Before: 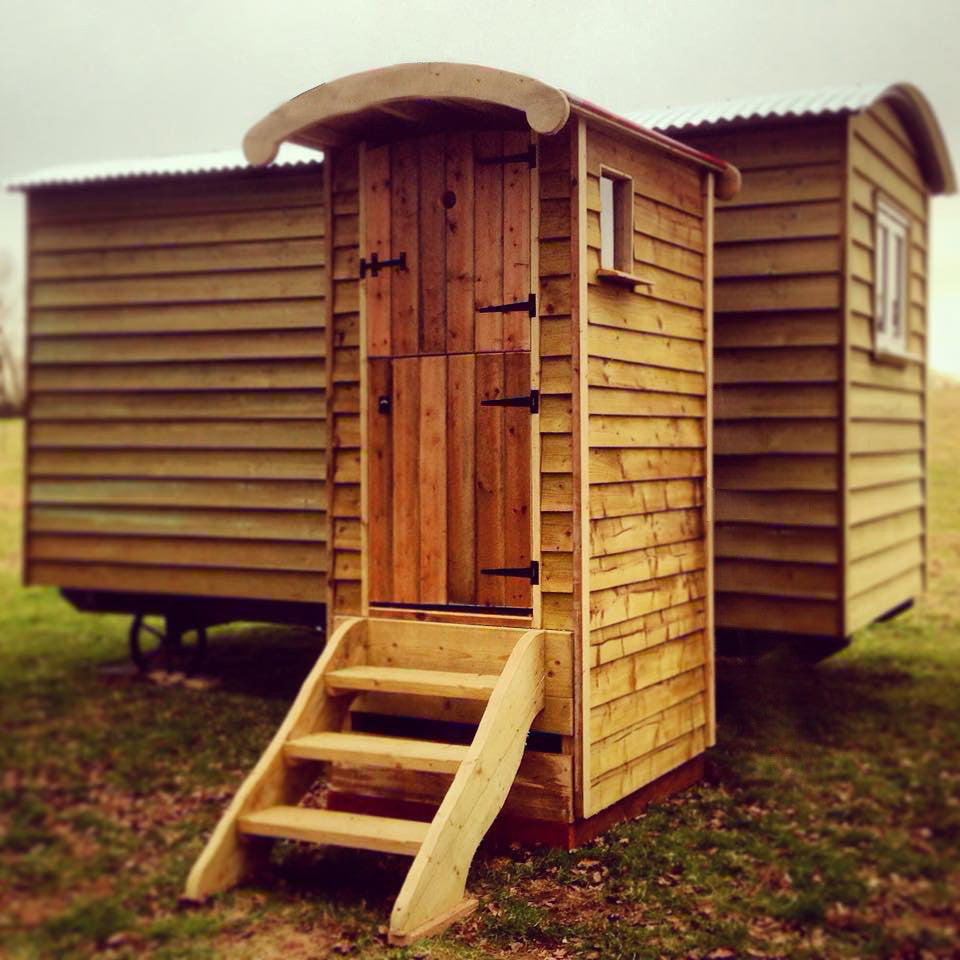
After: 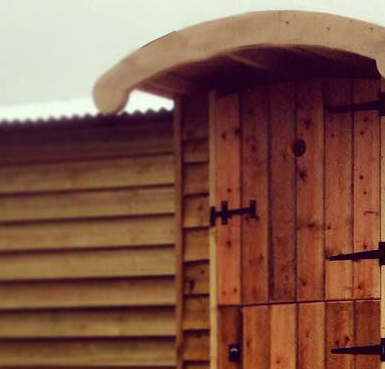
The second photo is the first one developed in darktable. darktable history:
crop: left 15.673%, top 5.423%, right 44.125%, bottom 56.086%
